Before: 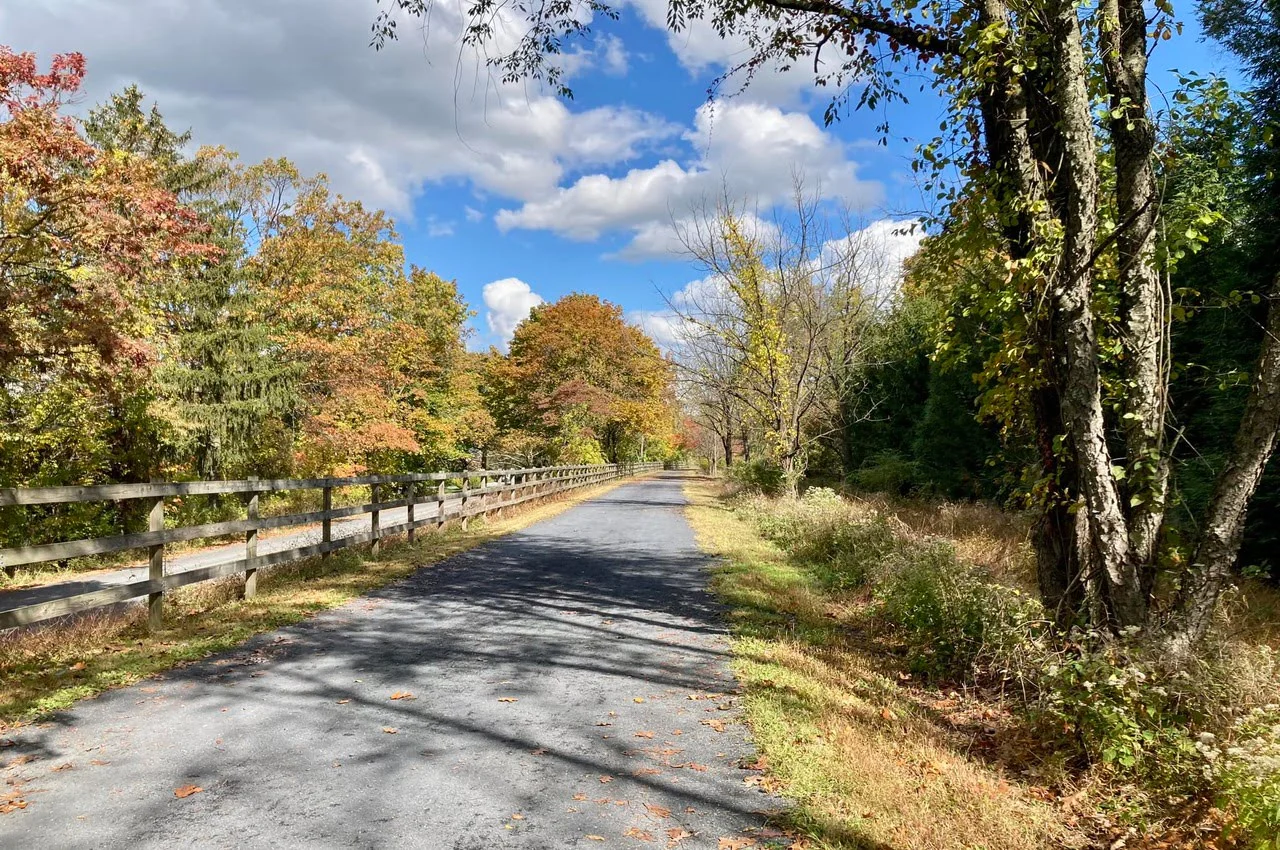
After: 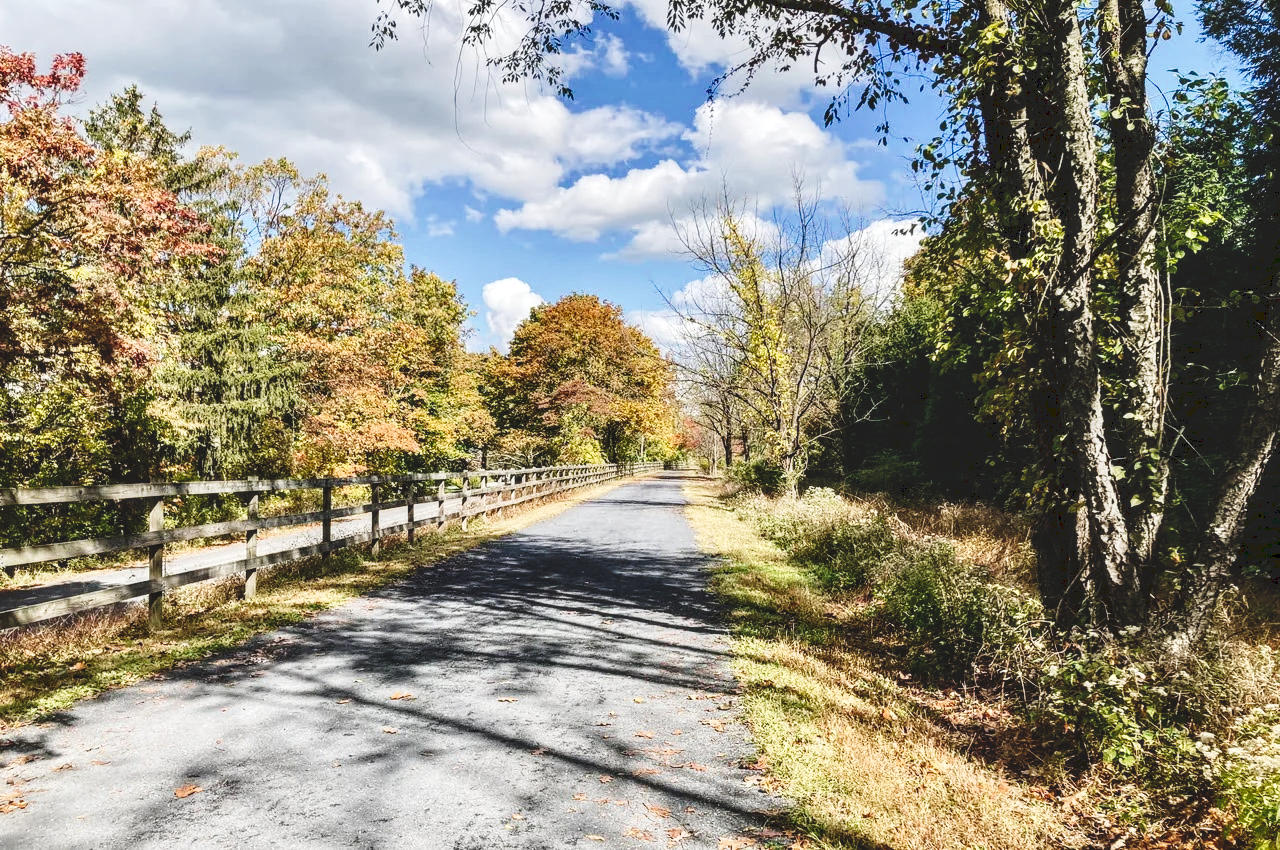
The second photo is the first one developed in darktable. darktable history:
contrast brightness saturation: contrast 0.106, saturation -0.17
local contrast: on, module defaults
contrast equalizer: octaves 7, y [[0.5 ×6], [0.5 ×6], [0.5 ×6], [0 ×6], [0, 0.039, 0.251, 0.29, 0.293, 0.292]], mix -0.315
tone curve: curves: ch0 [(0, 0) (0.003, 0.108) (0.011, 0.108) (0.025, 0.108) (0.044, 0.113) (0.069, 0.113) (0.1, 0.121) (0.136, 0.136) (0.177, 0.16) (0.224, 0.192) (0.277, 0.246) (0.335, 0.324) (0.399, 0.419) (0.468, 0.518) (0.543, 0.622) (0.623, 0.721) (0.709, 0.815) (0.801, 0.893) (0.898, 0.949) (1, 1)], preserve colors none
